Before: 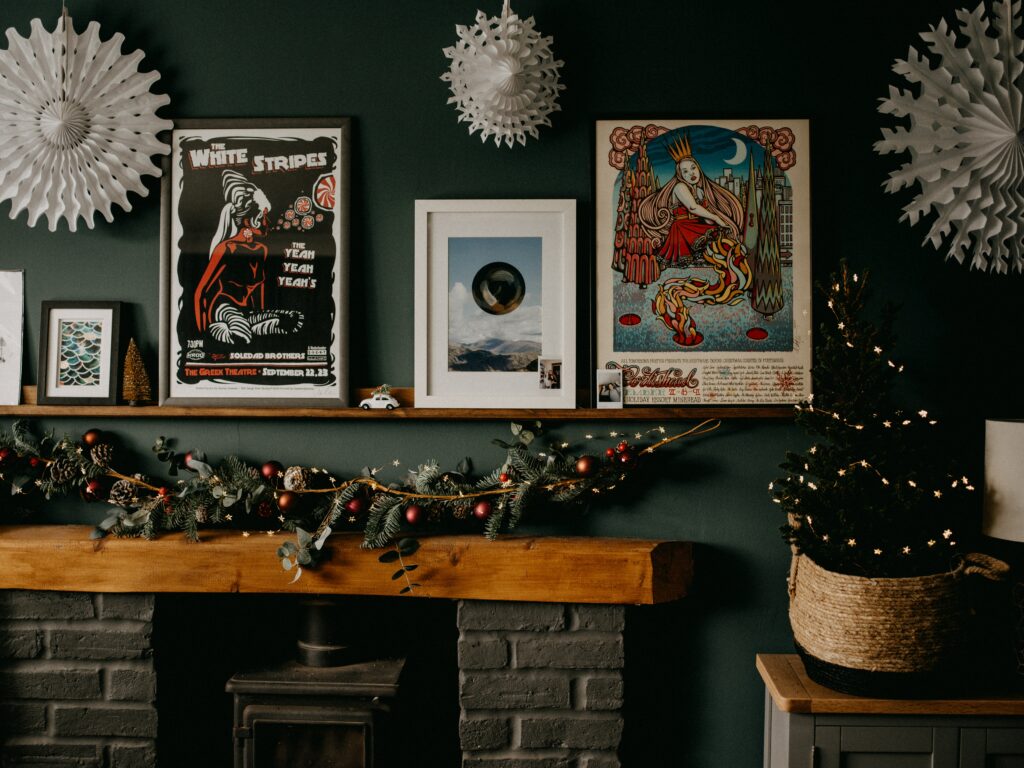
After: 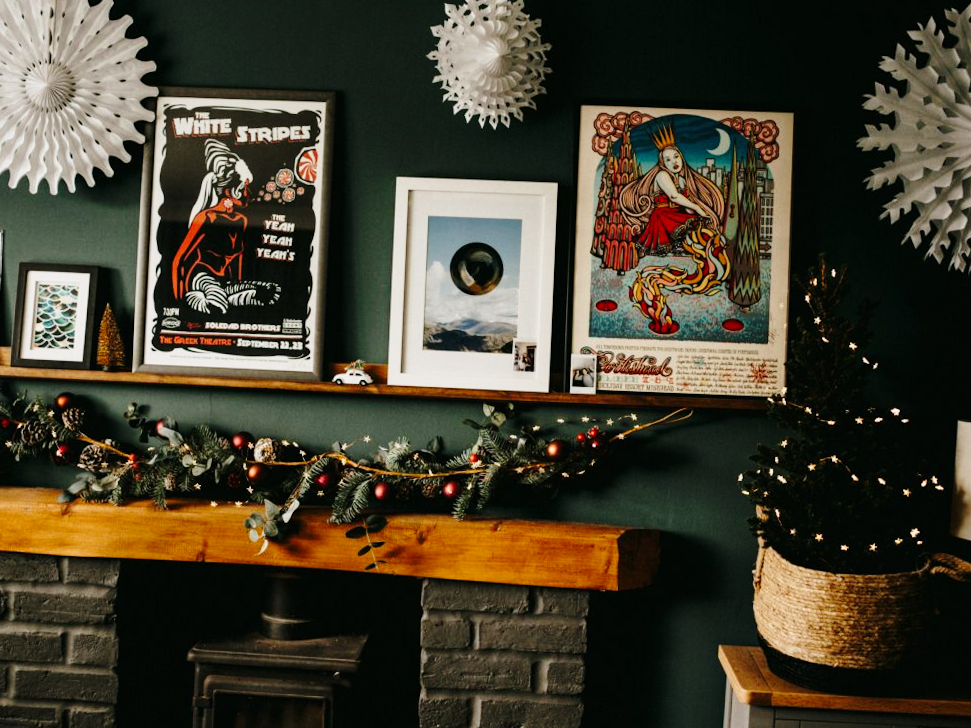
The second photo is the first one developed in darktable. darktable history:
base curve: curves: ch0 [(0, 0) (0.028, 0.03) (0.121, 0.232) (0.46, 0.748) (0.859, 0.968) (1, 1)], preserve colors none
crop and rotate: angle -2.38°
